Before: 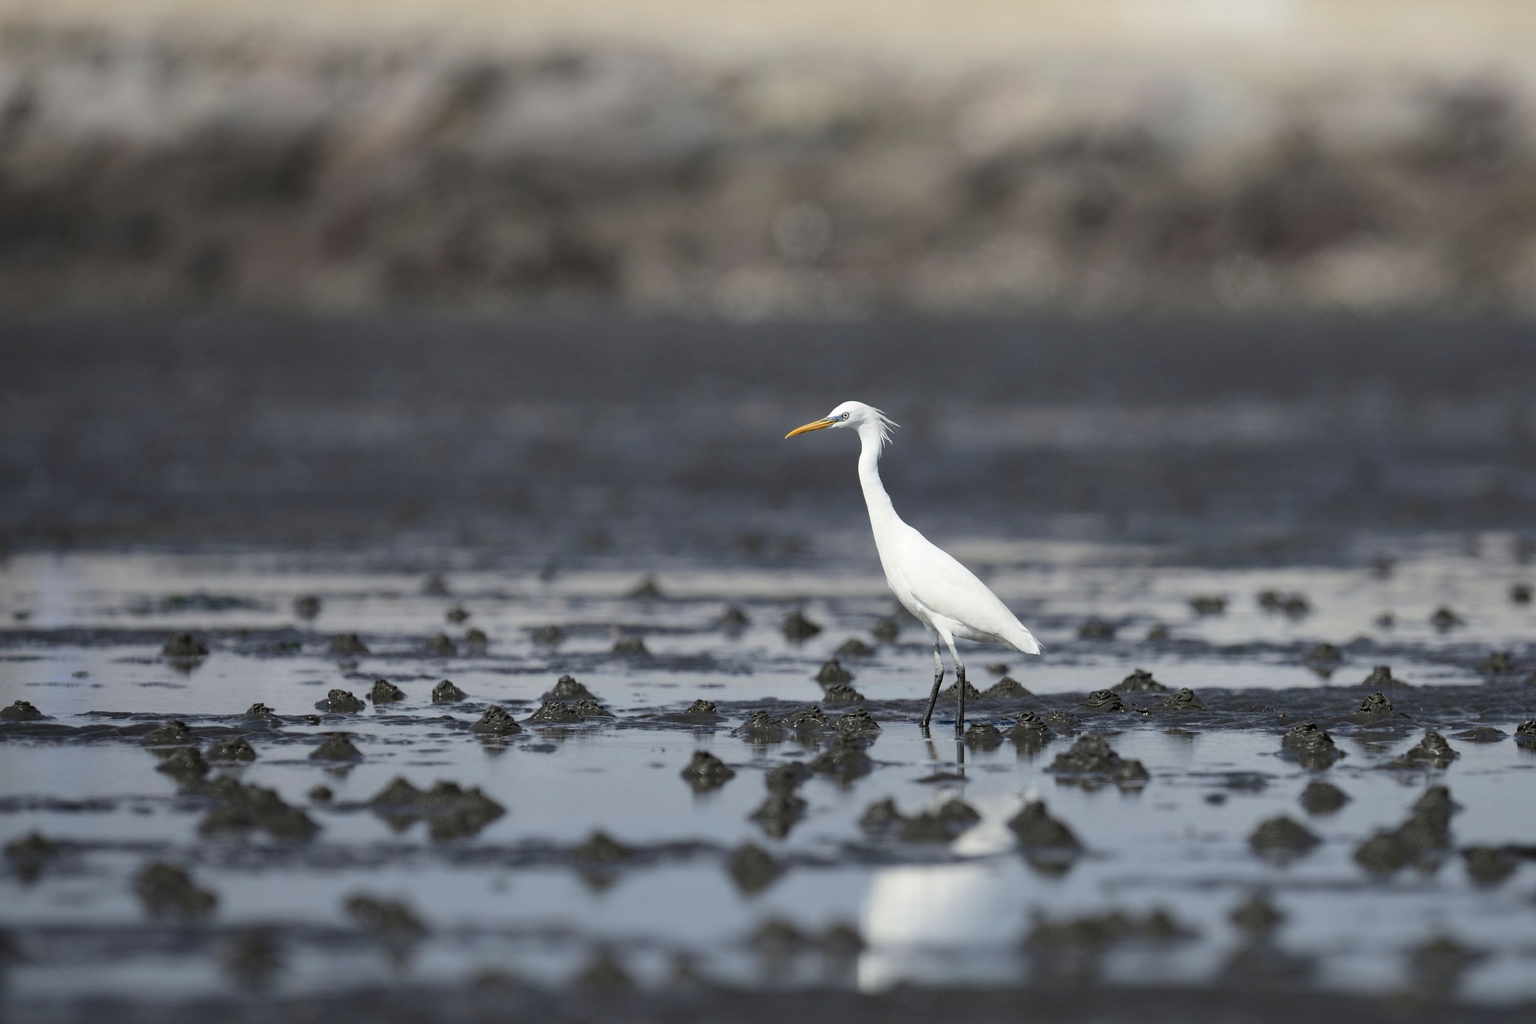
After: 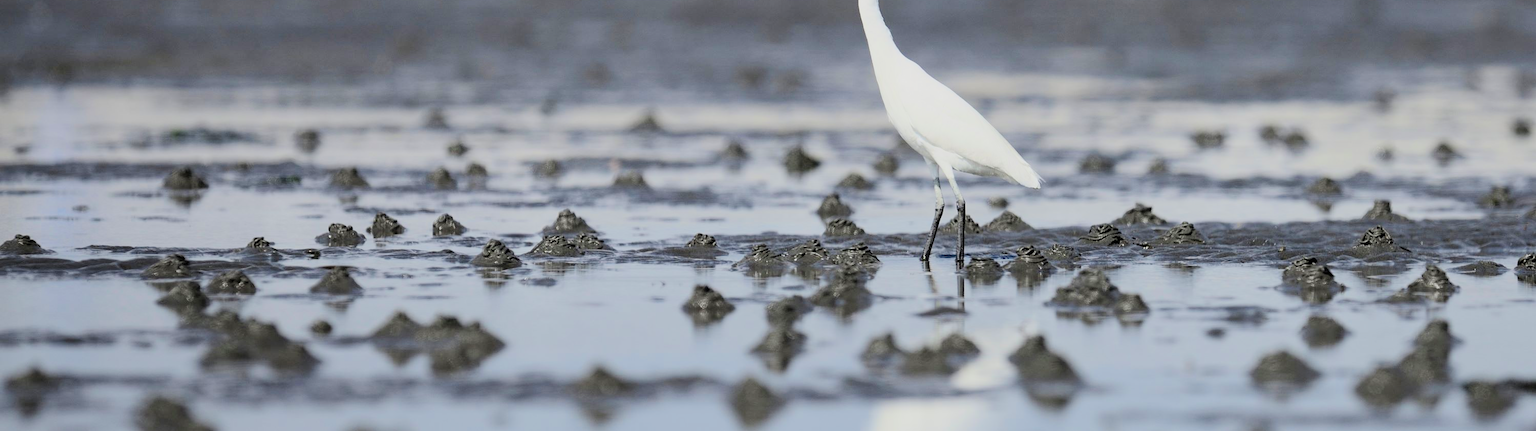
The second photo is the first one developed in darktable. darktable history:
crop: top 45.551%, bottom 12.262%
exposure: black level correction 0, exposure 1.2 EV, compensate highlight preservation false
filmic rgb: black relative exposure -6.15 EV, white relative exposure 6.96 EV, hardness 2.23, color science v6 (2022)
